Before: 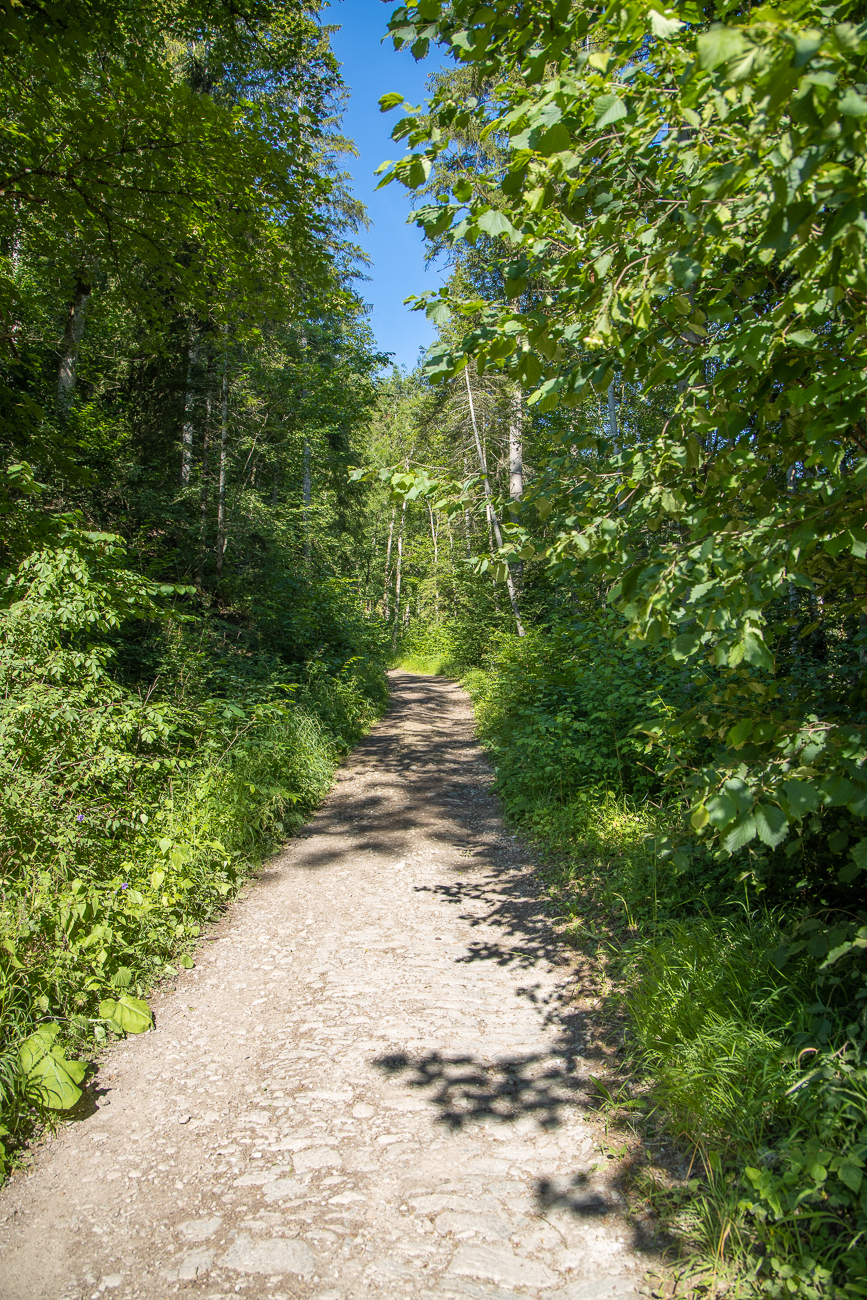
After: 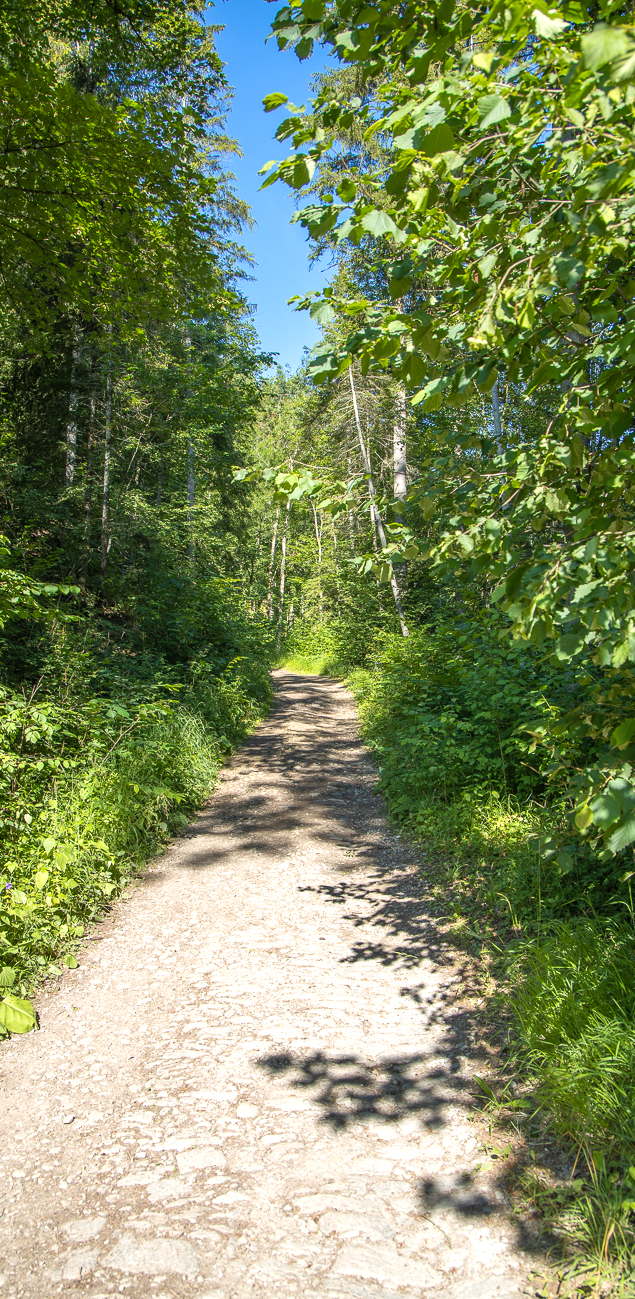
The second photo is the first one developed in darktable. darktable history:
crop: left 13.443%, right 13.31%
exposure: exposure 0.3 EV, compensate highlight preservation false
